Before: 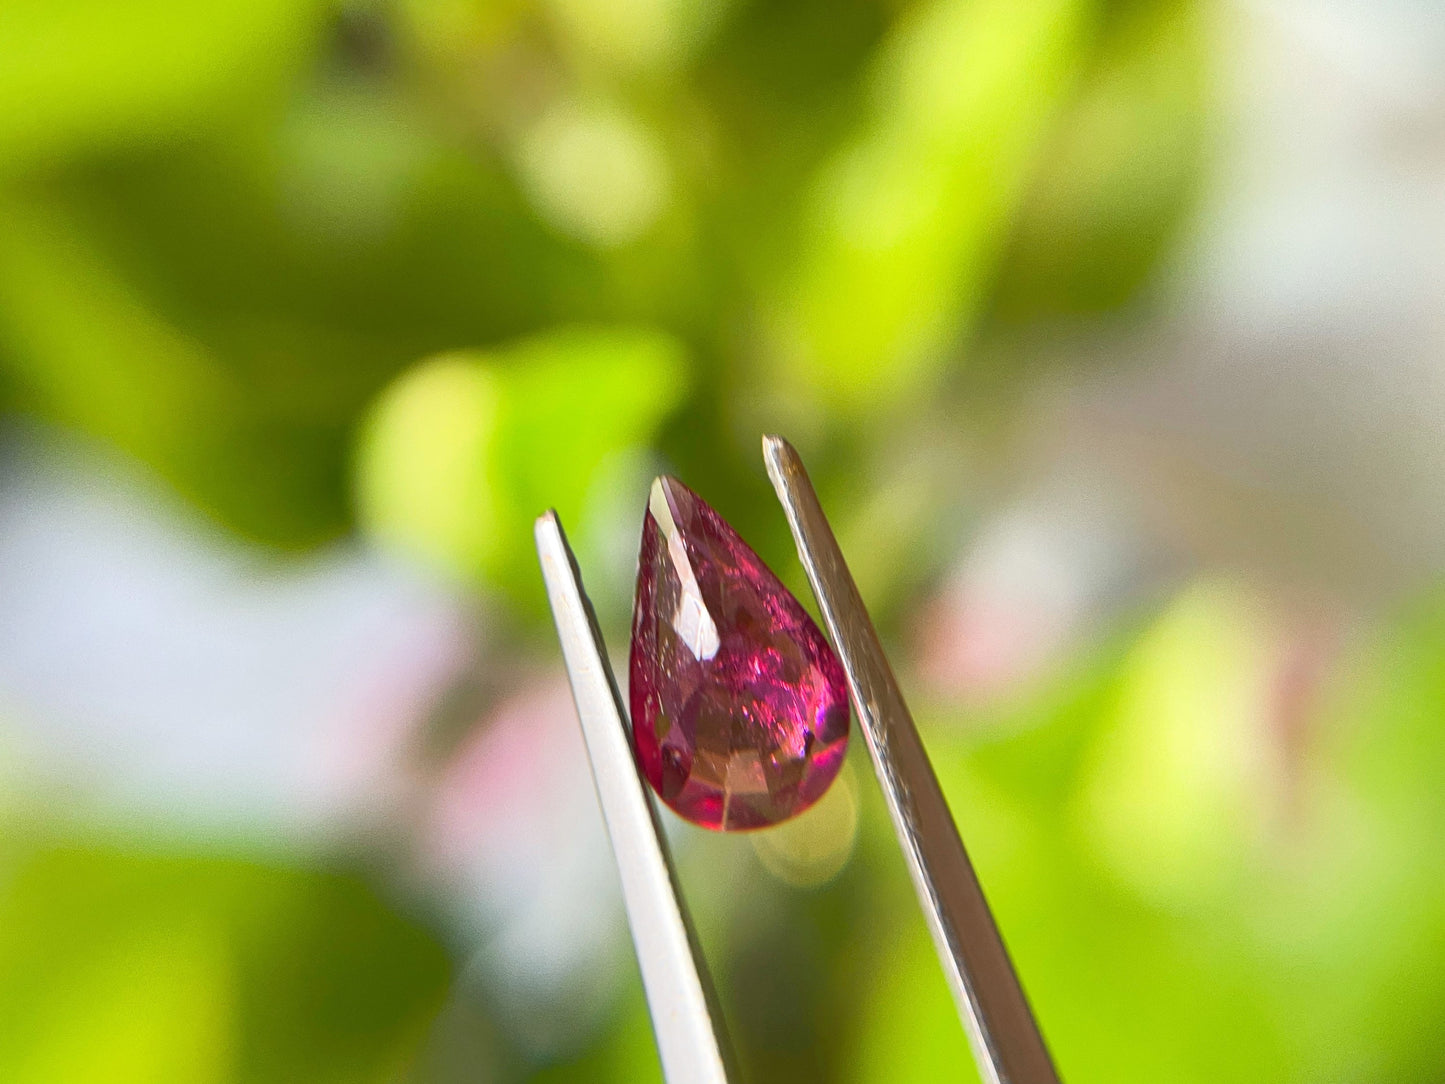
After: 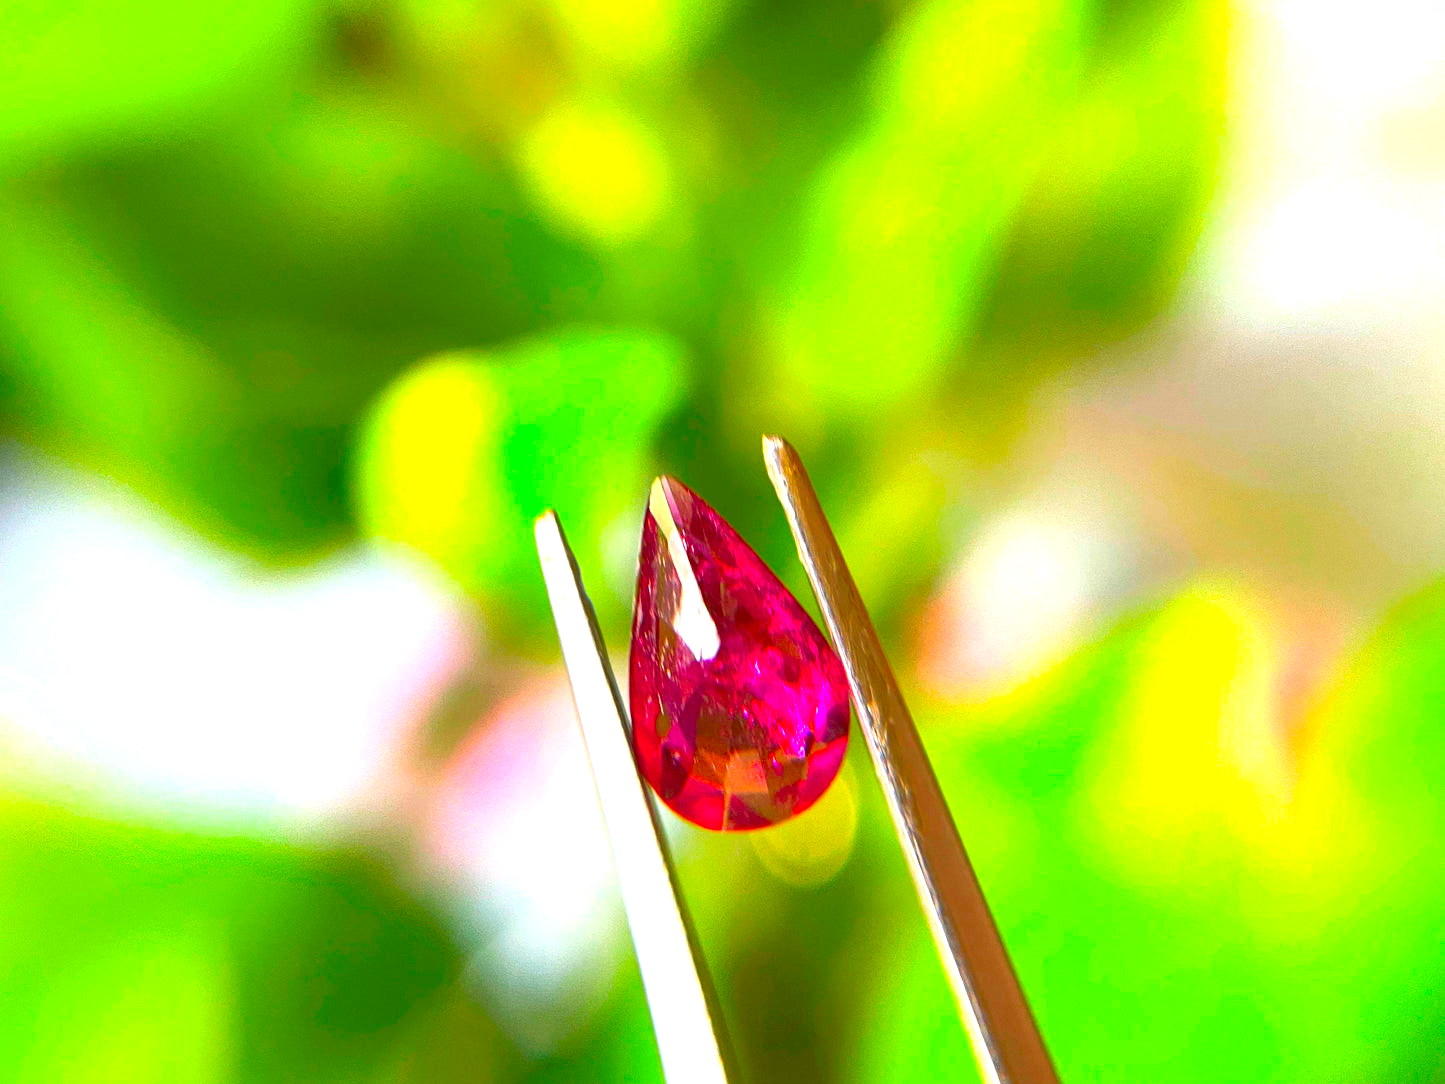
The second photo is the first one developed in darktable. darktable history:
tone equalizer: -8 EV -0.754 EV, -7 EV -0.675 EV, -6 EV -0.58 EV, -5 EV -0.369 EV, -3 EV 0.397 EV, -2 EV 0.6 EV, -1 EV 0.685 EV, +0 EV 0.766 EV
levels: levels [0, 0.492, 0.984]
color correction: highlights b* -0.038, saturation 2.16
